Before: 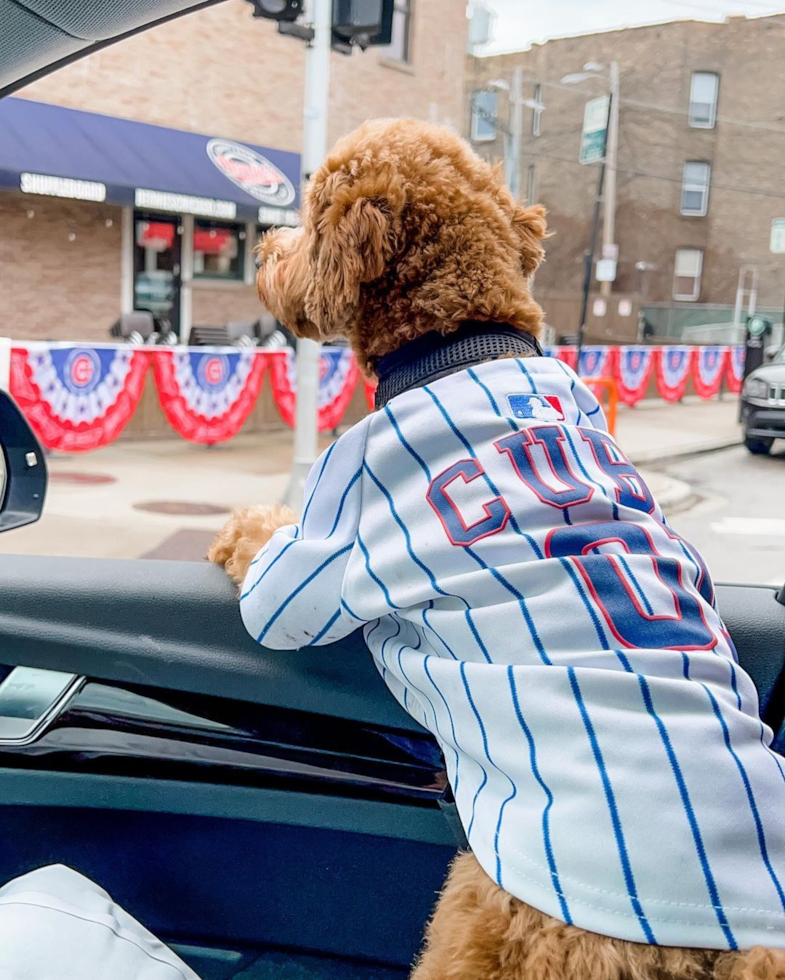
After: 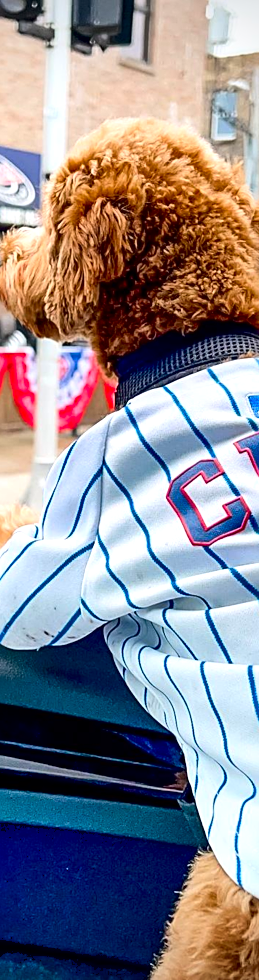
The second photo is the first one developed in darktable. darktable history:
shadows and highlights: soften with gaussian
crop: left 33.189%, right 33.812%
exposure: black level correction 0.005, exposure 0.277 EV, compensate exposure bias true, compensate highlight preservation false
sharpen: amount 0.497
local contrast: mode bilateral grid, contrast 30, coarseness 25, midtone range 0.2
contrast brightness saturation: contrast 0.169, saturation 0.319
vignetting: on, module defaults
